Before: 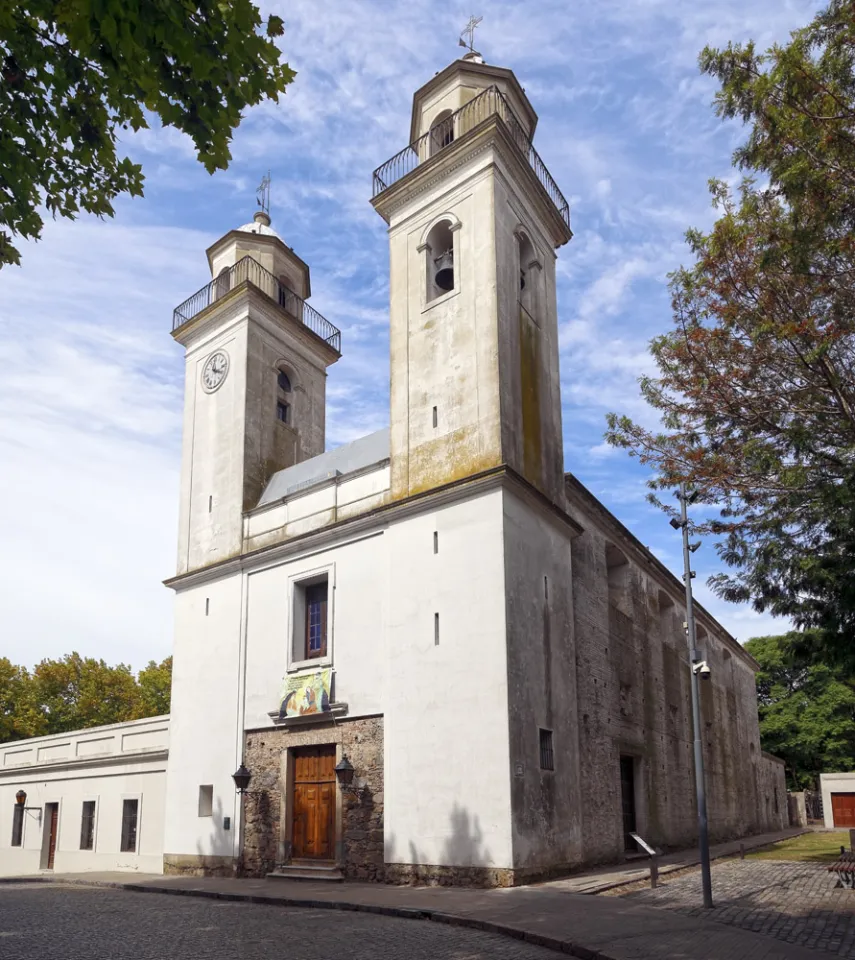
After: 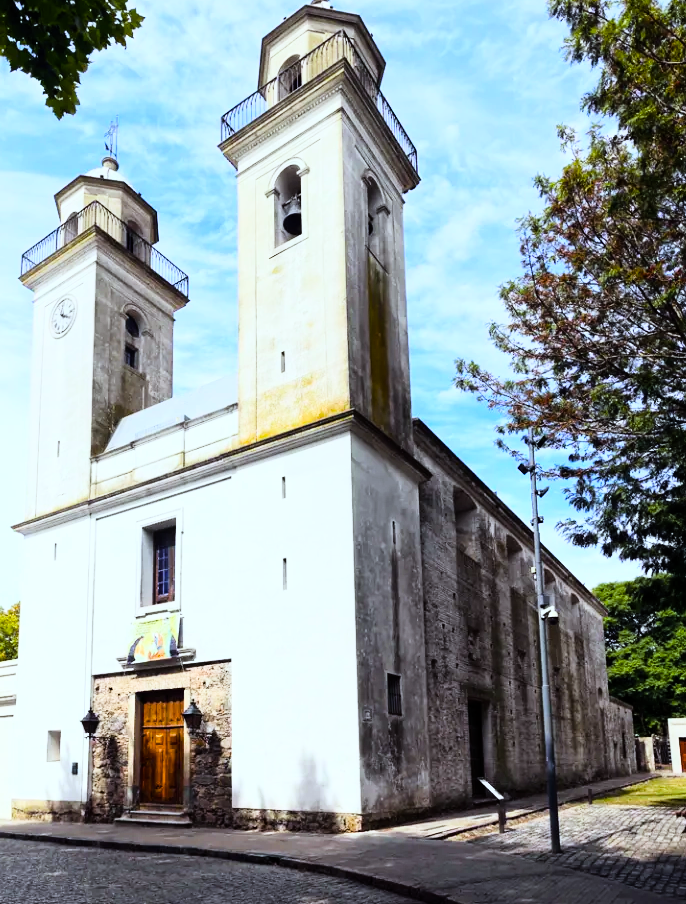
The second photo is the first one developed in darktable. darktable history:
exposure: exposure 0.2 EV, compensate highlight preservation false
crop and rotate: left 17.959%, top 5.771%, right 1.742%
graduated density: rotation 5.63°, offset 76.9
white balance: red 0.925, blue 1.046
color balance rgb: perceptual saturation grading › global saturation 35%, perceptual saturation grading › highlights -30%, perceptual saturation grading › shadows 35%, perceptual brilliance grading › global brilliance 3%, perceptual brilliance grading › highlights -3%, perceptual brilliance grading › shadows 3%
rgb curve: curves: ch0 [(0, 0) (0.21, 0.15) (0.24, 0.21) (0.5, 0.75) (0.75, 0.96) (0.89, 0.99) (1, 1)]; ch1 [(0, 0.02) (0.21, 0.13) (0.25, 0.2) (0.5, 0.67) (0.75, 0.9) (0.89, 0.97) (1, 1)]; ch2 [(0, 0.02) (0.21, 0.13) (0.25, 0.2) (0.5, 0.67) (0.75, 0.9) (0.89, 0.97) (1, 1)], compensate middle gray true
